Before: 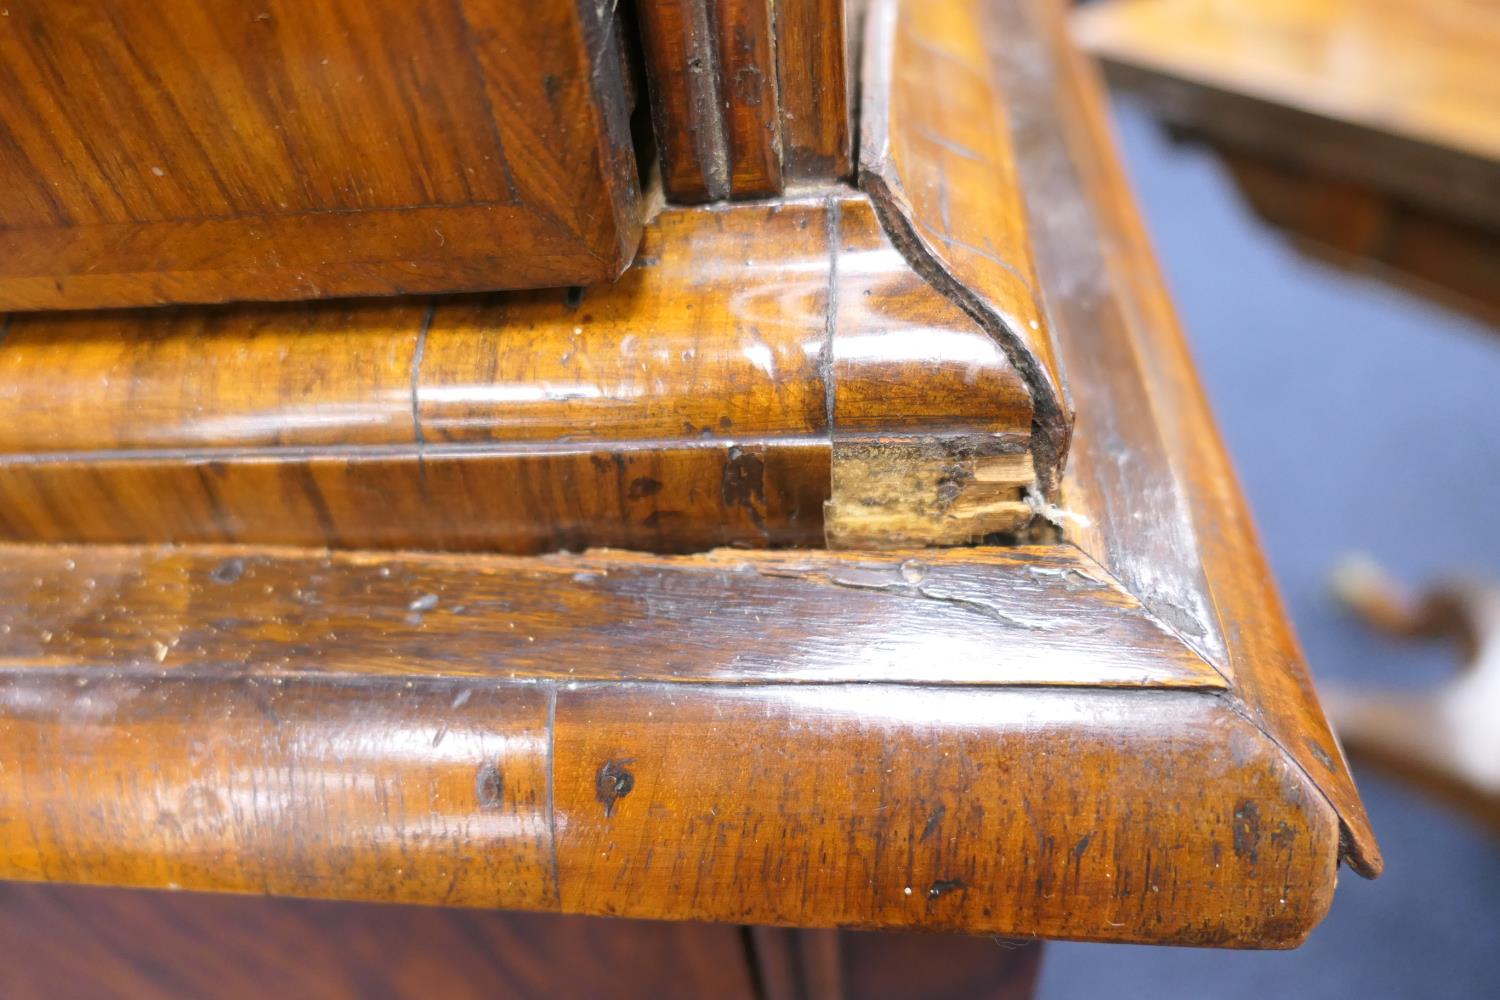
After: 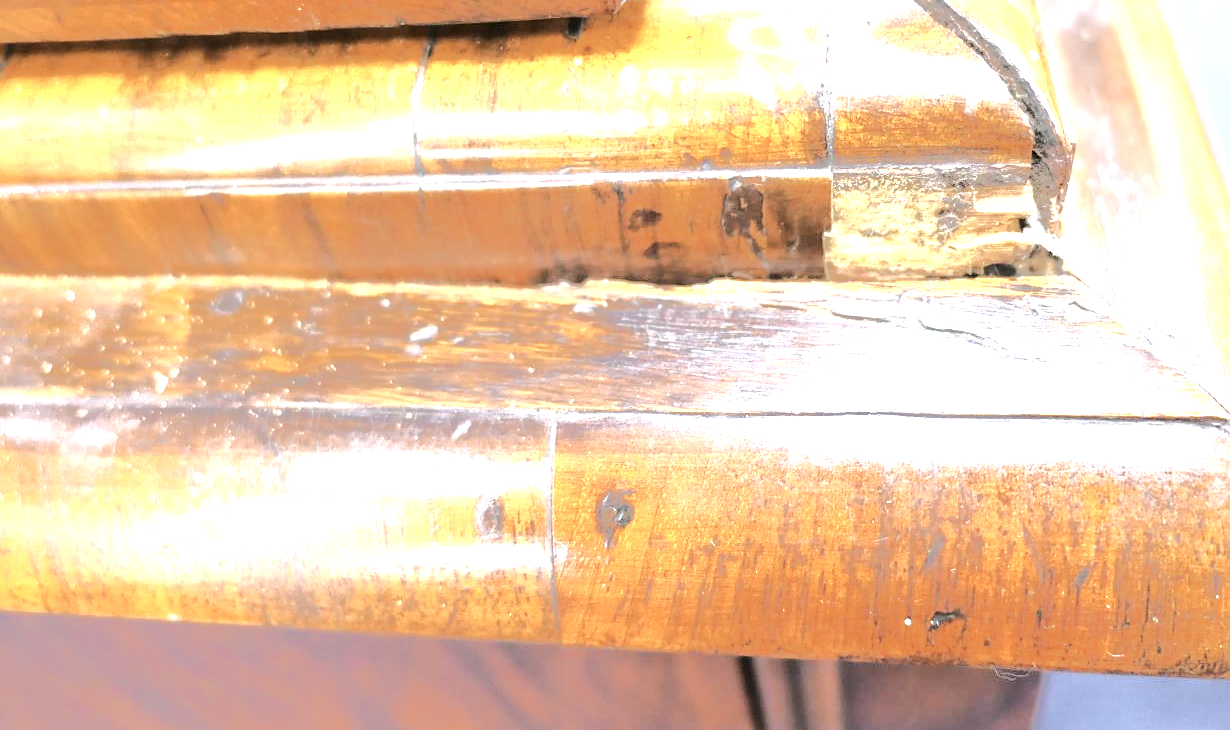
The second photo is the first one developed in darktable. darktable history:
sharpen: radius 1.471, amount 0.39, threshold 1.472
crop: top 26.991%, right 17.989%
exposure: black level correction 0, exposure 1.377 EV, compensate highlight preservation false
tone equalizer: -8 EV -0.524 EV, -7 EV -0.285 EV, -6 EV -0.073 EV, -5 EV 0.439 EV, -4 EV 0.947 EV, -3 EV 0.805 EV, -2 EV -0.006 EV, -1 EV 0.132 EV, +0 EV -0.03 EV, edges refinement/feathering 500, mask exposure compensation -1.57 EV, preserve details no
contrast brightness saturation: contrast 0.101, saturation -0.285
